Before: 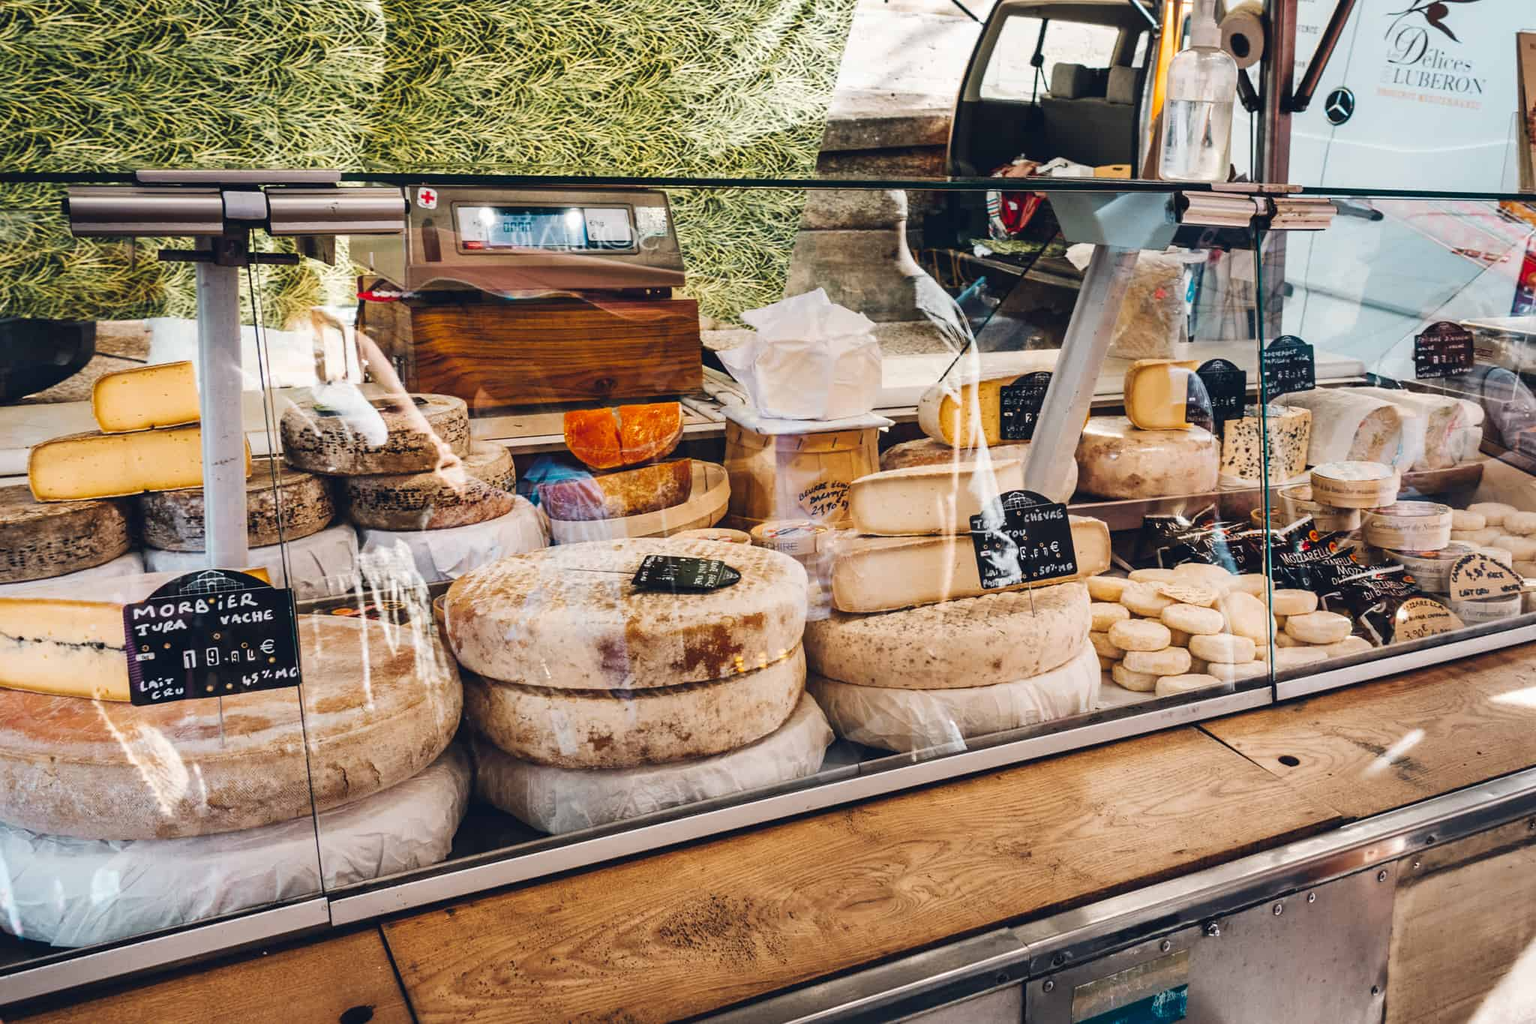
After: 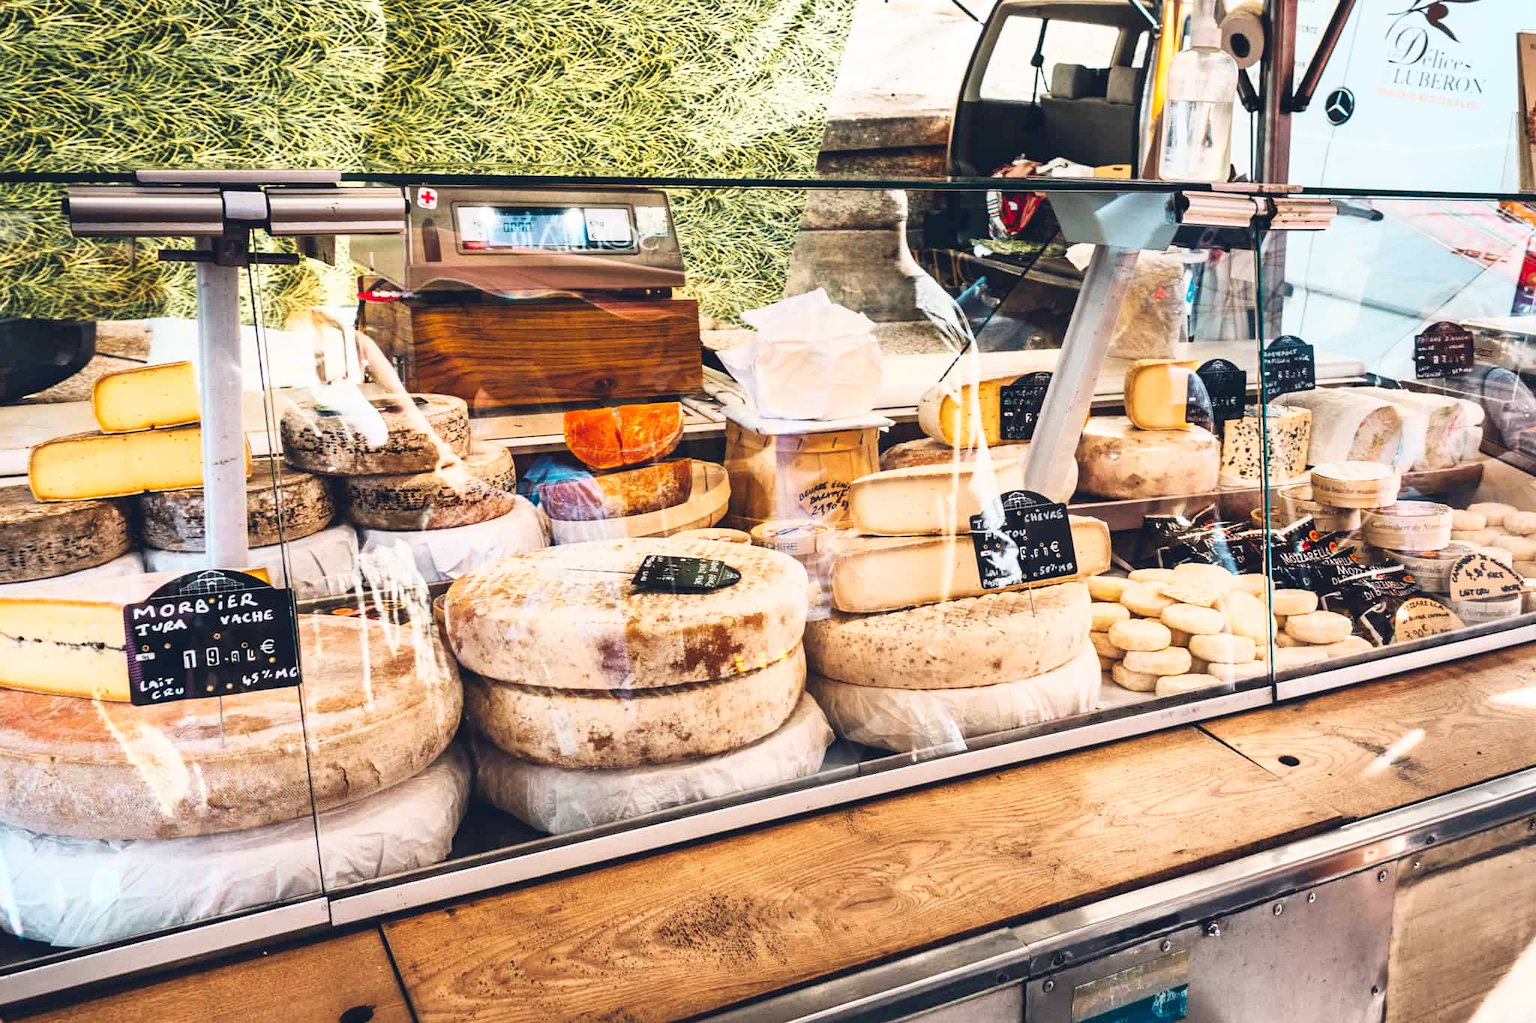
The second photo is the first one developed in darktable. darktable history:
exposure: compensate highlight preservation false
base curve: curves: ch0 [(0, 0) (0.557, 0.834) (1, 1)]
